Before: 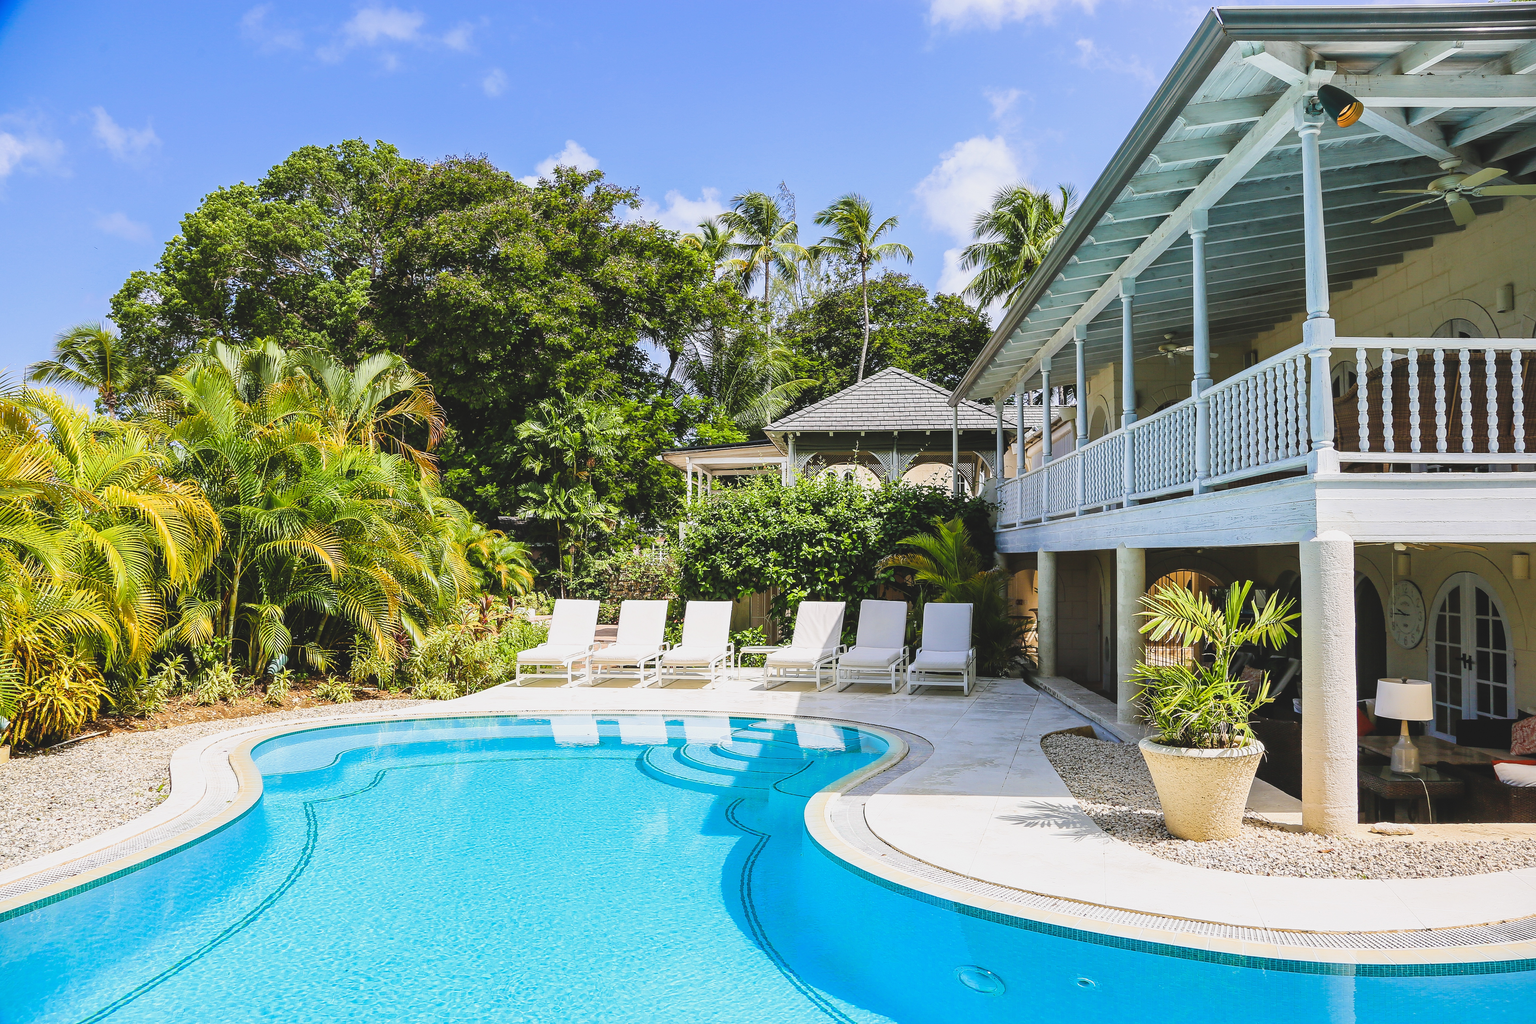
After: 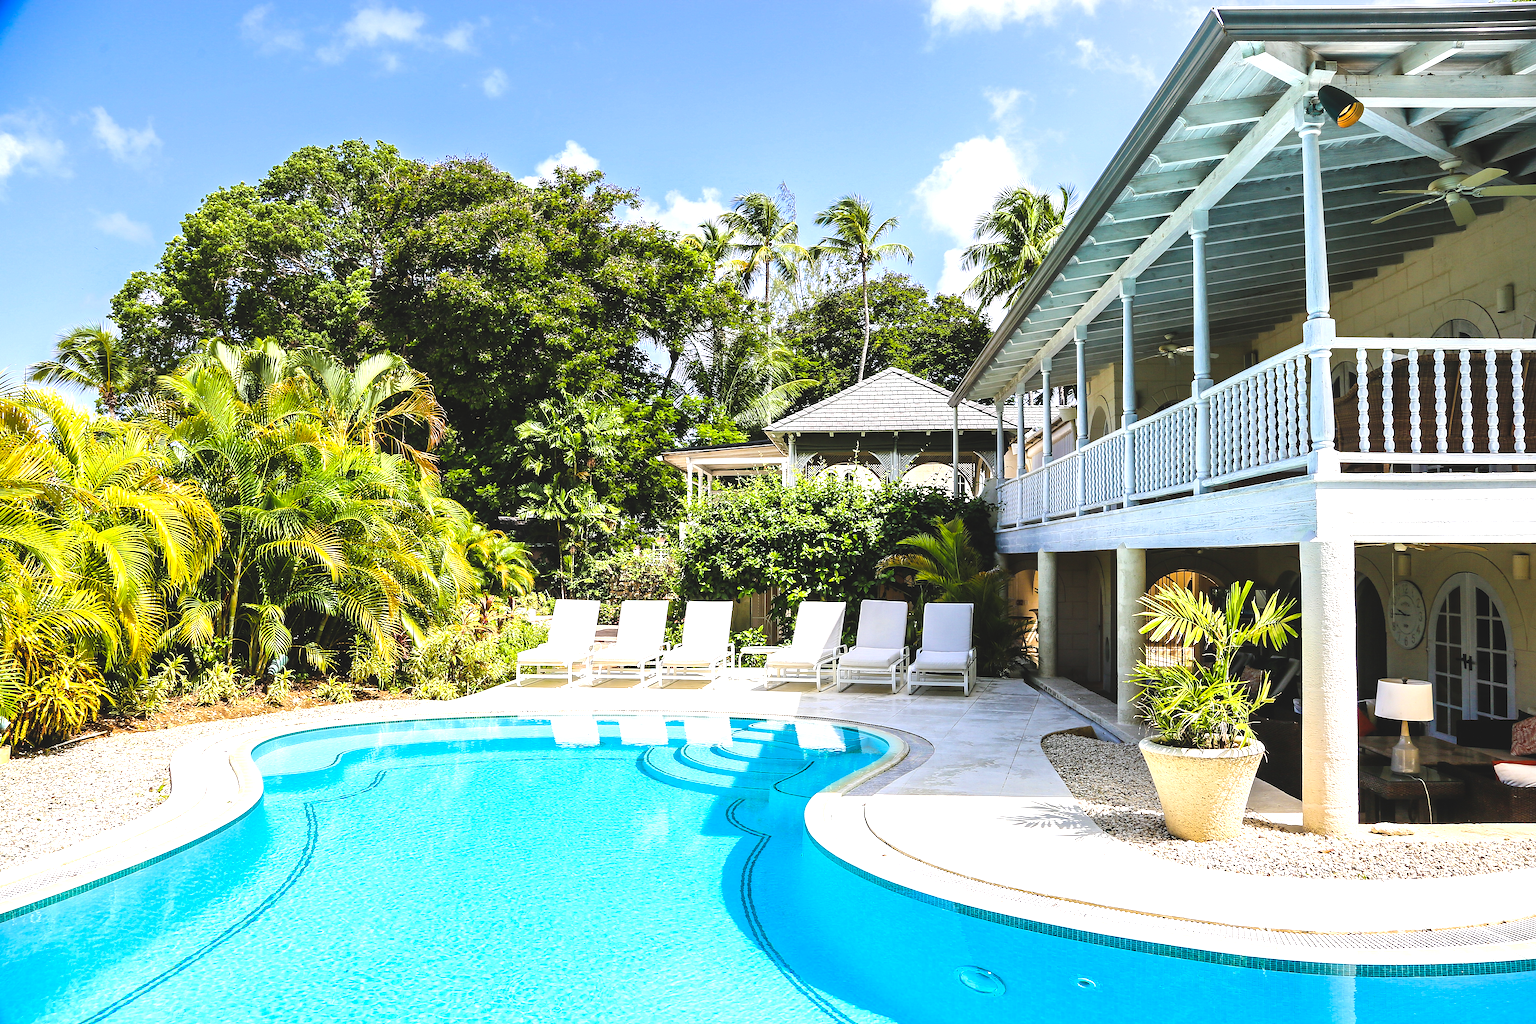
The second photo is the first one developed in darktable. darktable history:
exposure: black level correction 0, compensate exposure bias true, compensate highlight preservation false
color balance rgb: shadows lift › hue 87.87°, perceptual saturation grading › global saturation 2.365%, perceptual brilliance grading › global brilliance -4.257%, perceptual brilliance grading › highlights 24.473%, perceptual brilliance grading › mid-tones 7.284%, perceptual brilliance grading › shadows -4.835%
